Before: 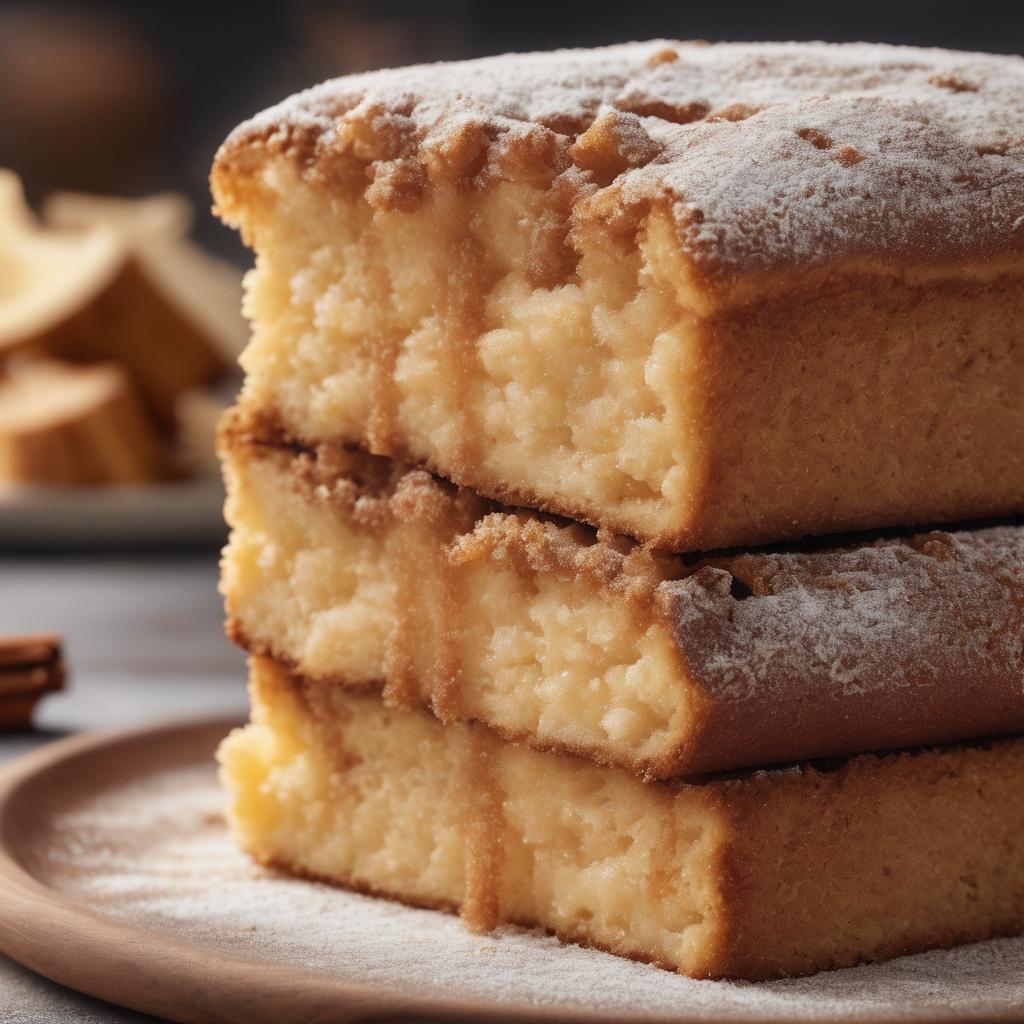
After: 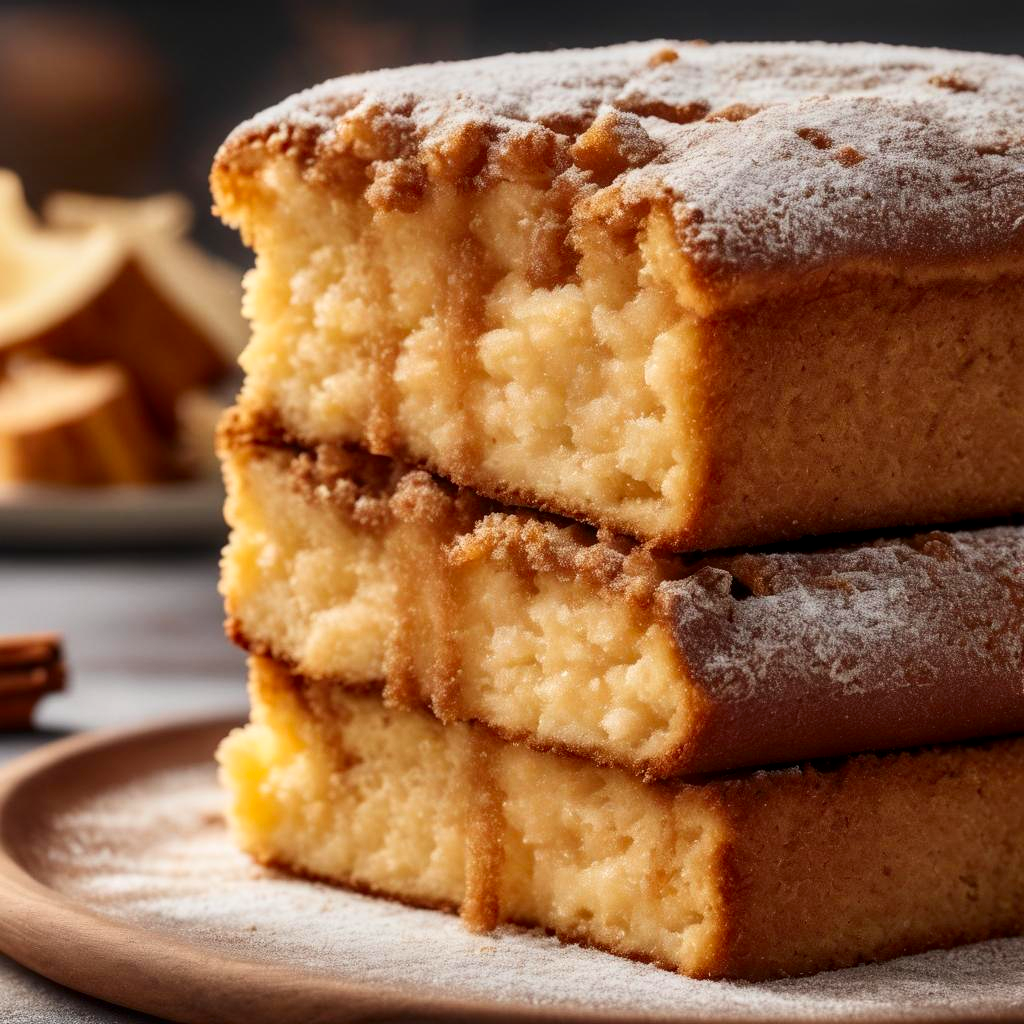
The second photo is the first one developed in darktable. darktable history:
contrast brightness saturation: contrast 0.162, saturation 0.327
local contrast: on, module defaults
